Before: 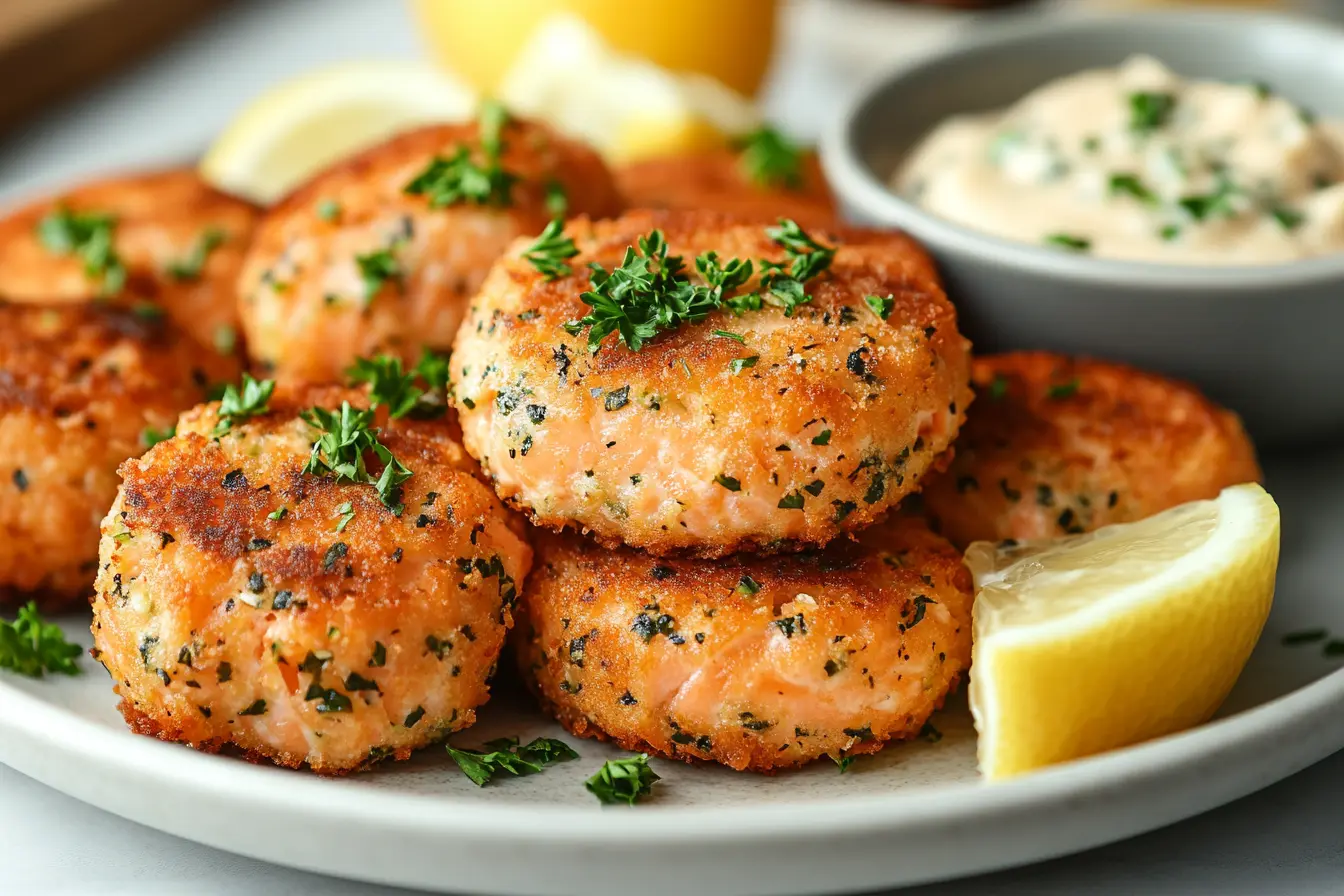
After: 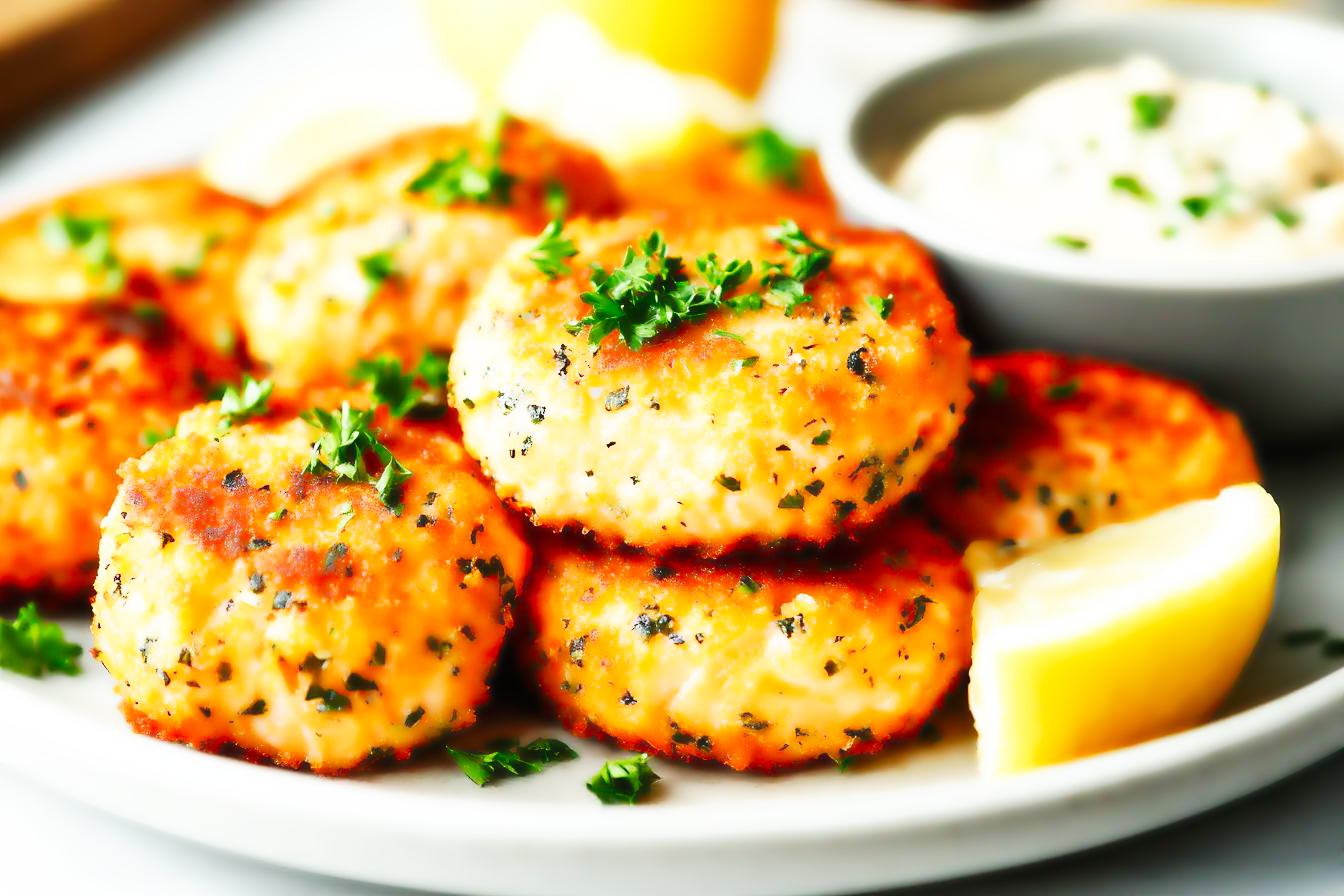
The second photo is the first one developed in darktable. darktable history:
base curve: curves: ch0 [(0, 0) (0.007, 0.004) (0.027, 0.03) (0.046, 0.07) (0.207, 0.54) (0.442, 0.872) (0.673, 0.972) (1, 1)], preserve colors none
lowpass: radius 4, soften with bilateral filter, unbound 0
